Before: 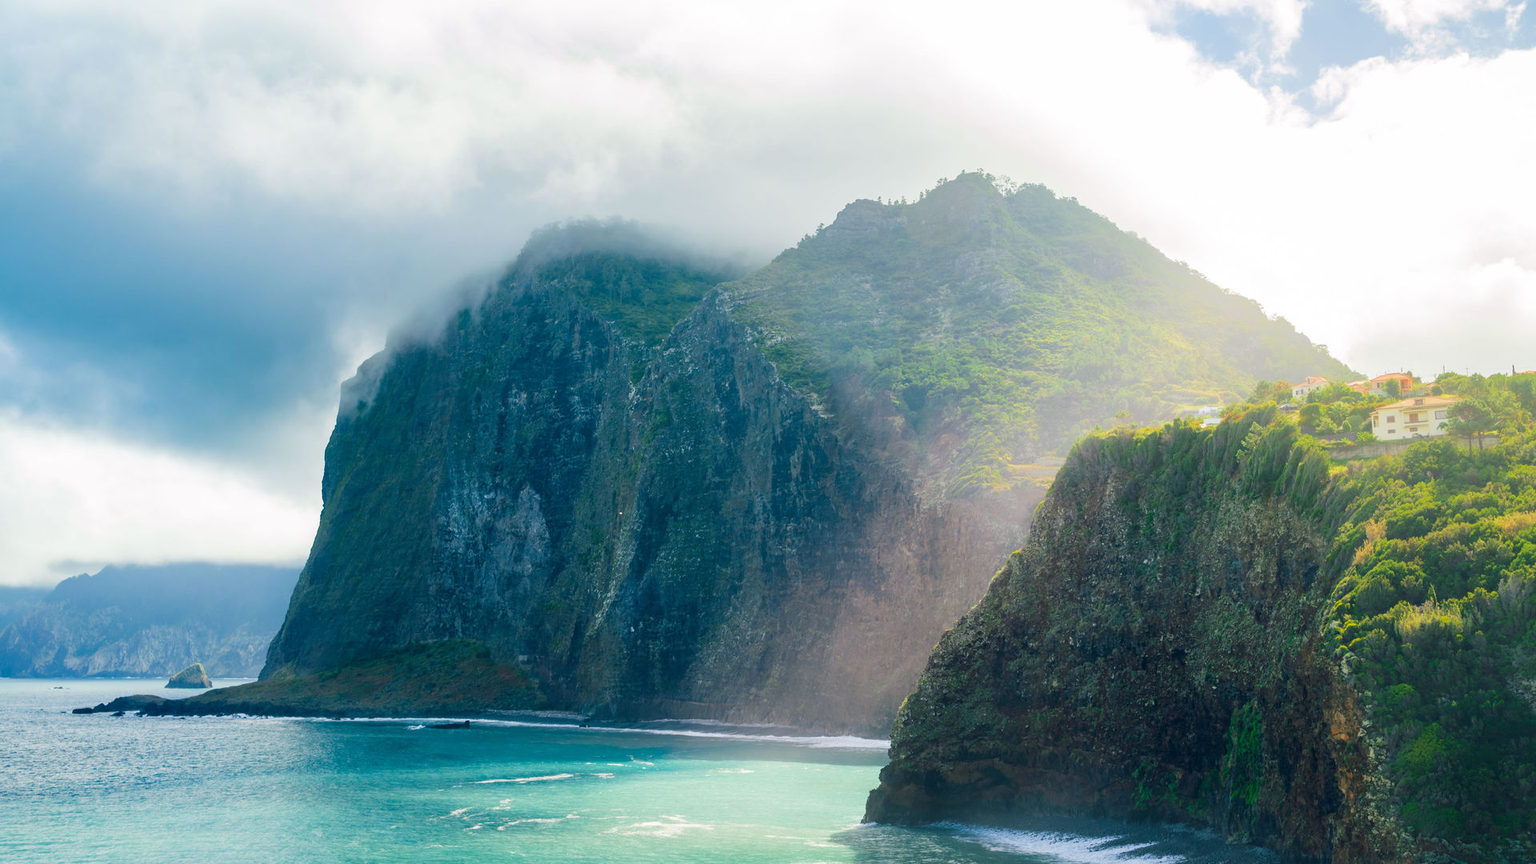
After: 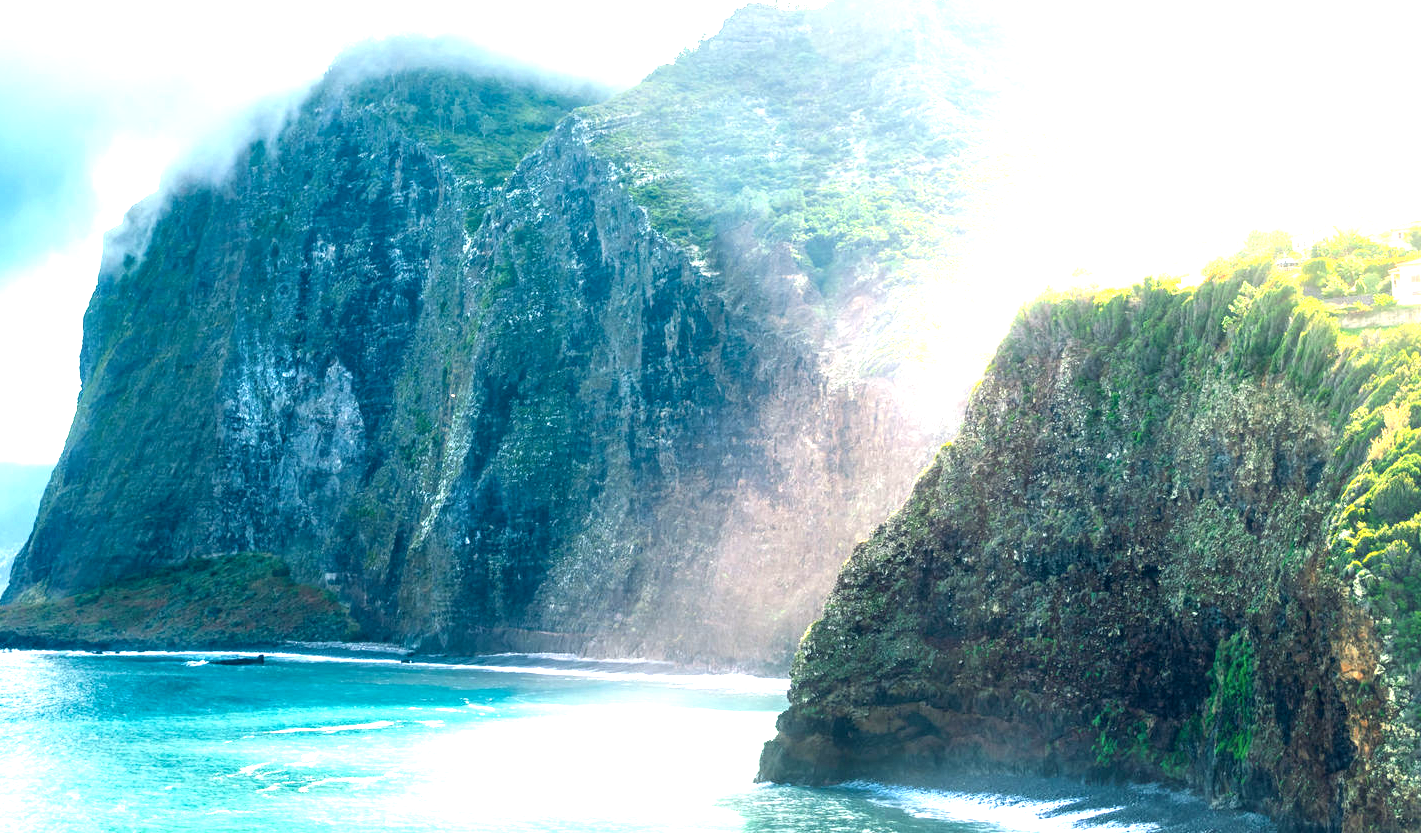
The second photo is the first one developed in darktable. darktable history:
exposure: black level correction 0, exposure 1.45 EV, compensate exposure bias true, compensate highlight preservation false
crop: left 16.871%, top 22.857%, right 9.116%
tone equalizer: on, module defaults
local contrast: detail 135%, midtone range 0.75
